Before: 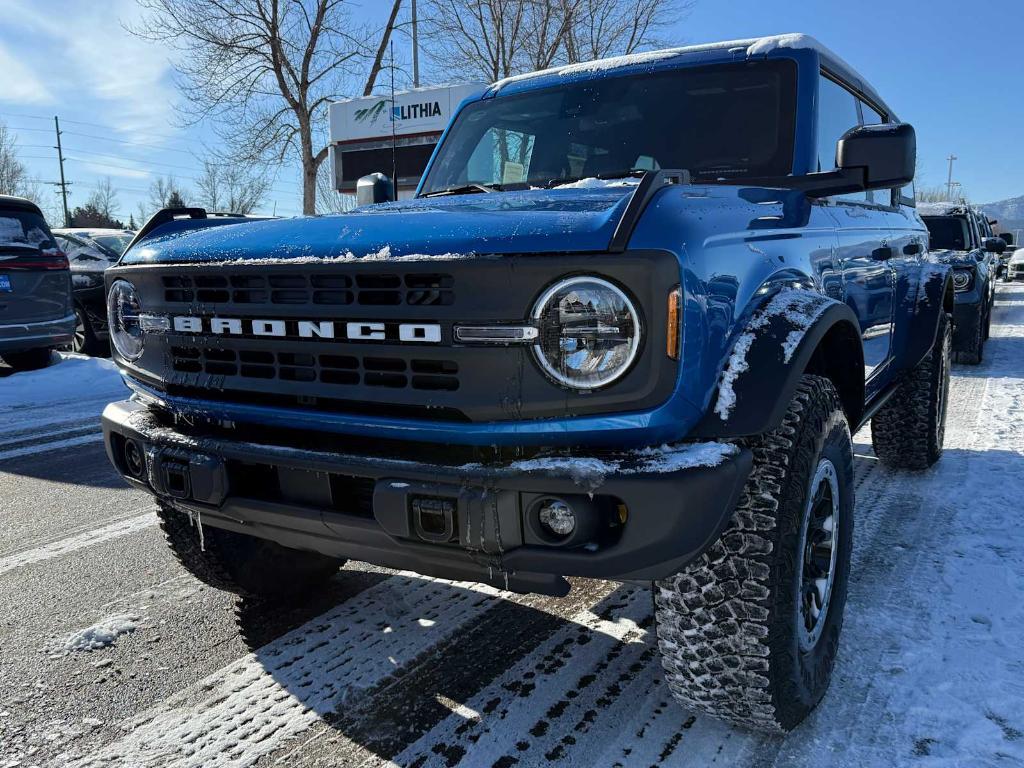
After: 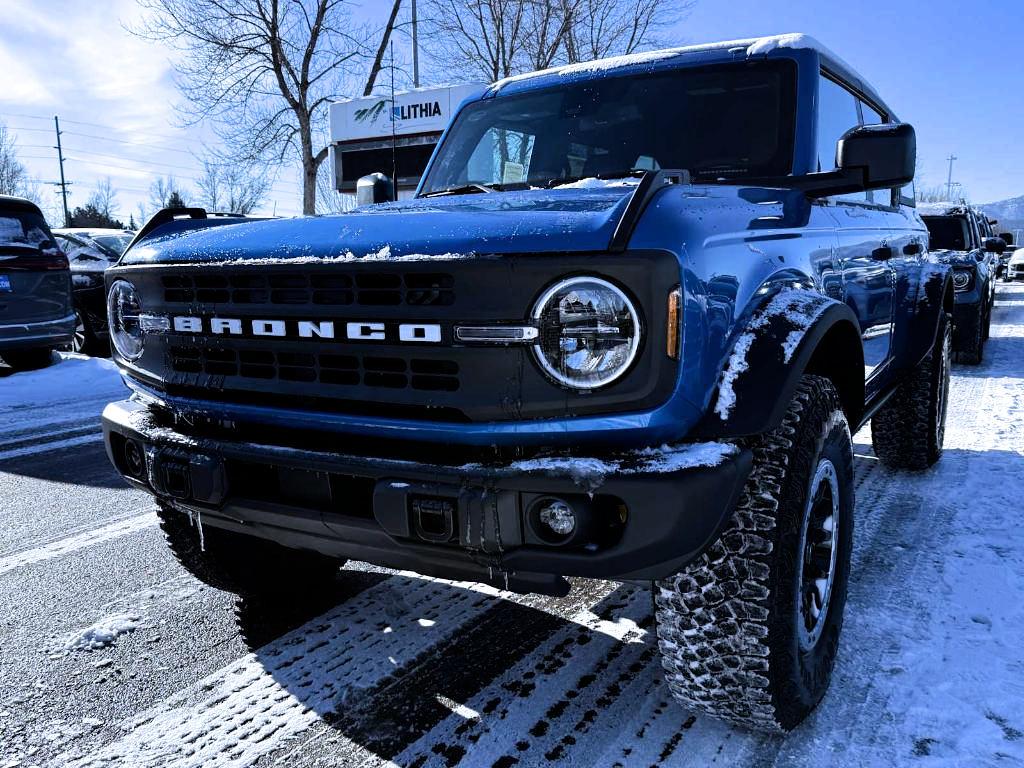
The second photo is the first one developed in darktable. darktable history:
white balance: red 0.948, green 1.02, blue 1.176
filmic rgb: white relative exposure 2.2 EV, hardness 6.97
